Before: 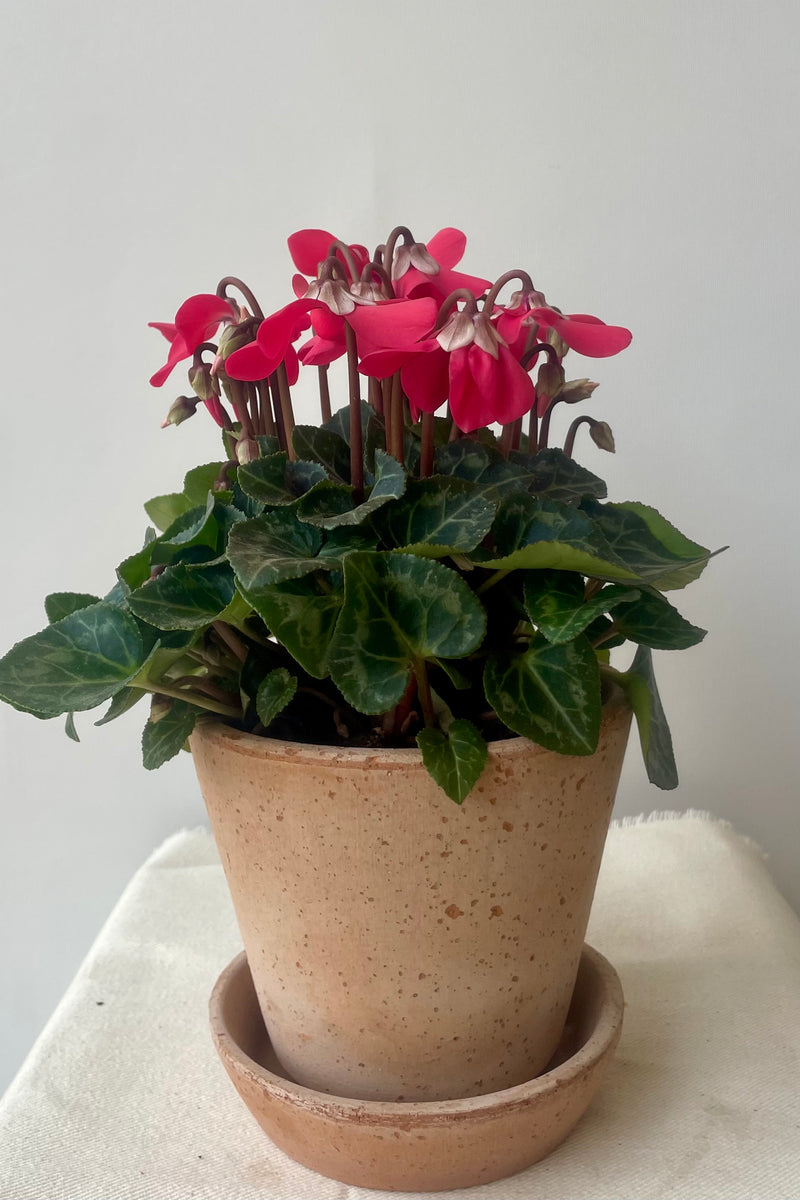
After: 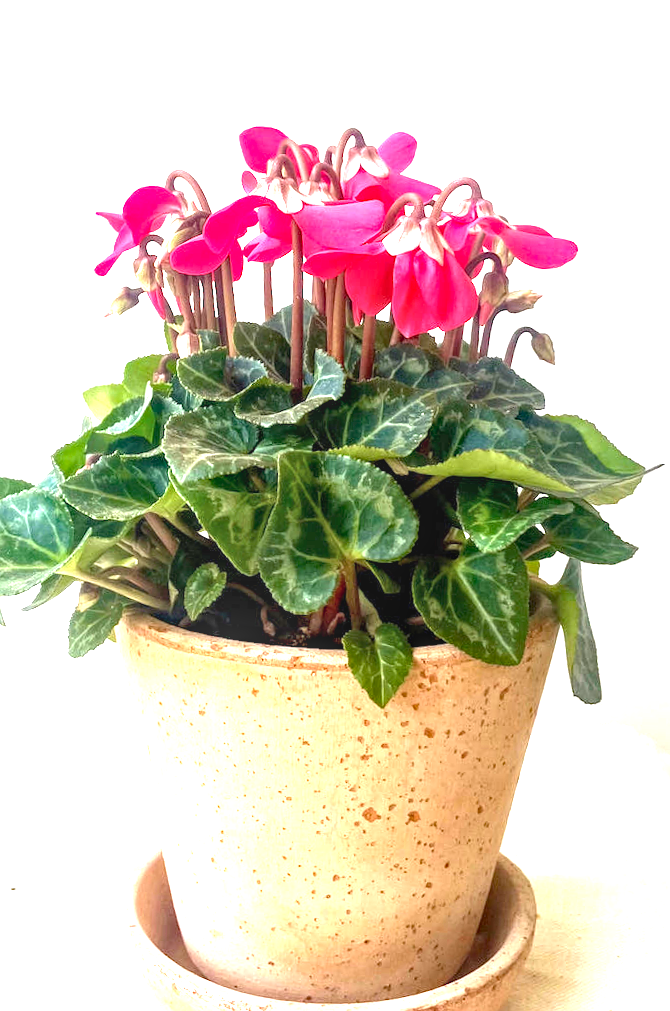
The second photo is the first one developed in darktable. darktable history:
local contrast: highlights 37%, detail 135%
haze removal: strength 0.282, distance 0.255, compatibility mode true, adaptive false
exposure: black level correction 0, exposure 2.366 EV, compensate highlight preservation false
crop and rotate: angle -2.88°, left 5.324%, top 5.225%, right 4.612%, bottom 4.24%
